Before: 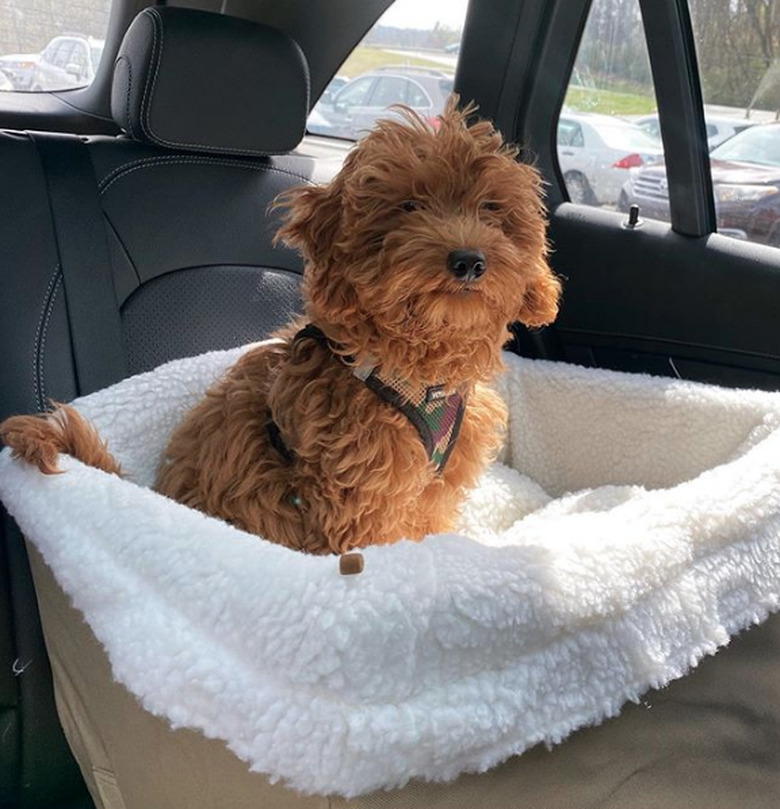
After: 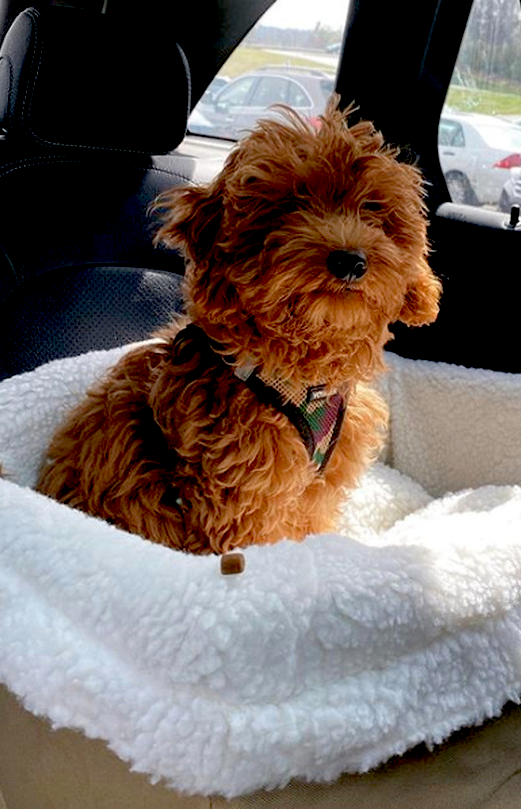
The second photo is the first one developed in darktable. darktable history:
exposure: black level correction 0.048, exposure 0.013 EV, compensate highlight preservation false
crop: left 15.376%, right 17.772%
